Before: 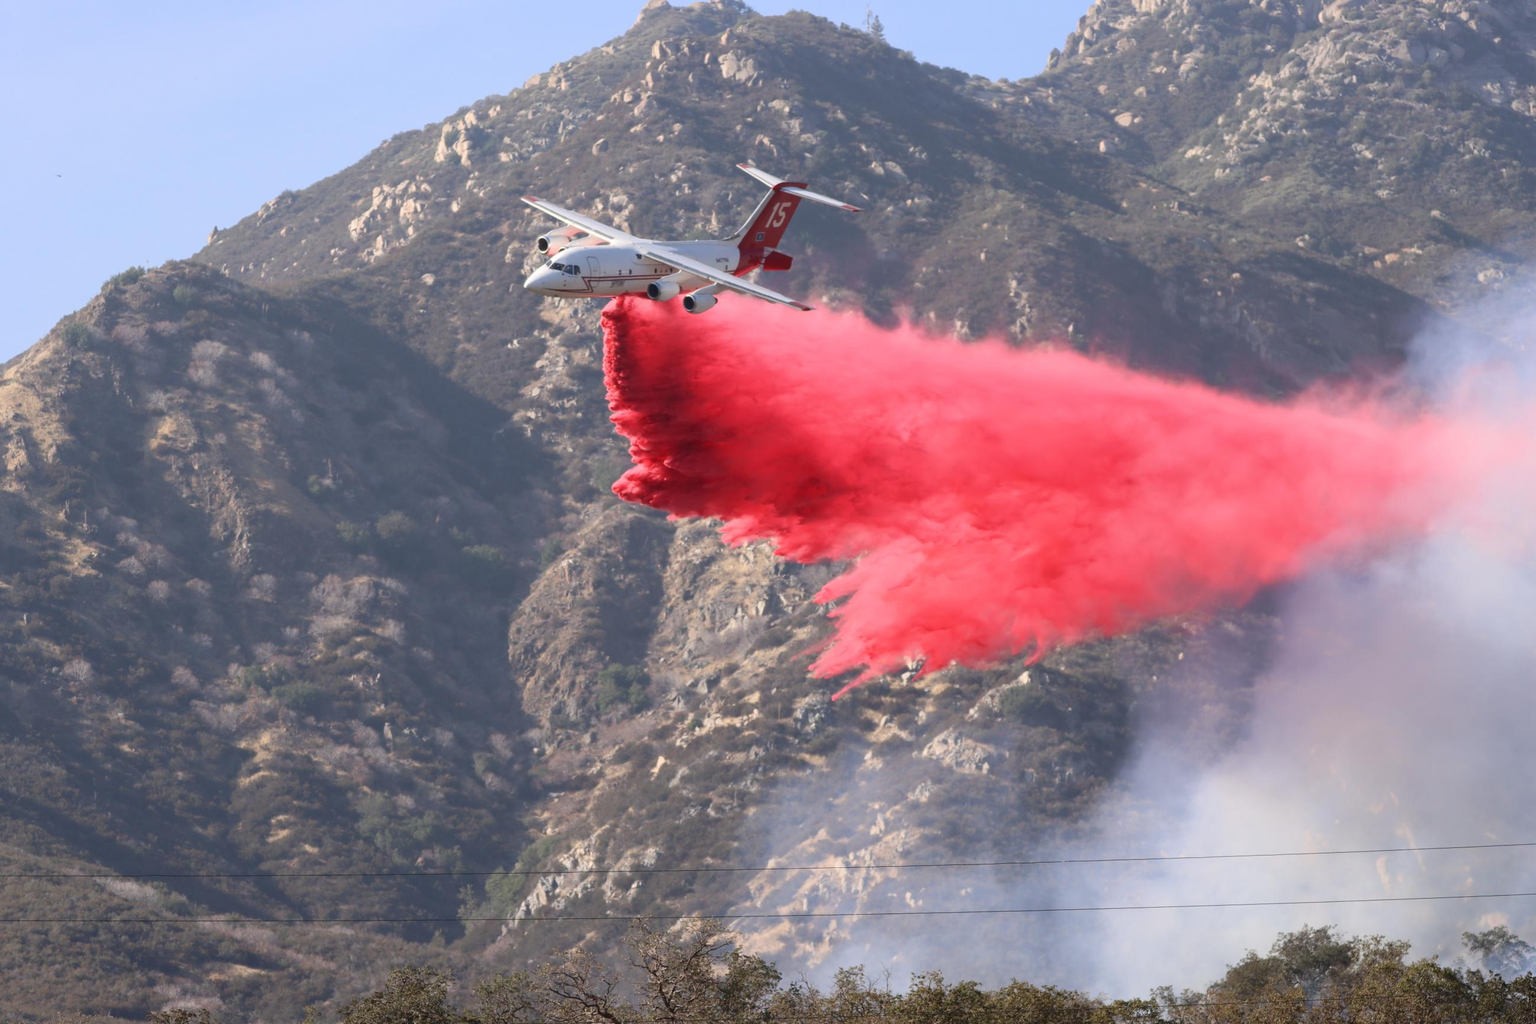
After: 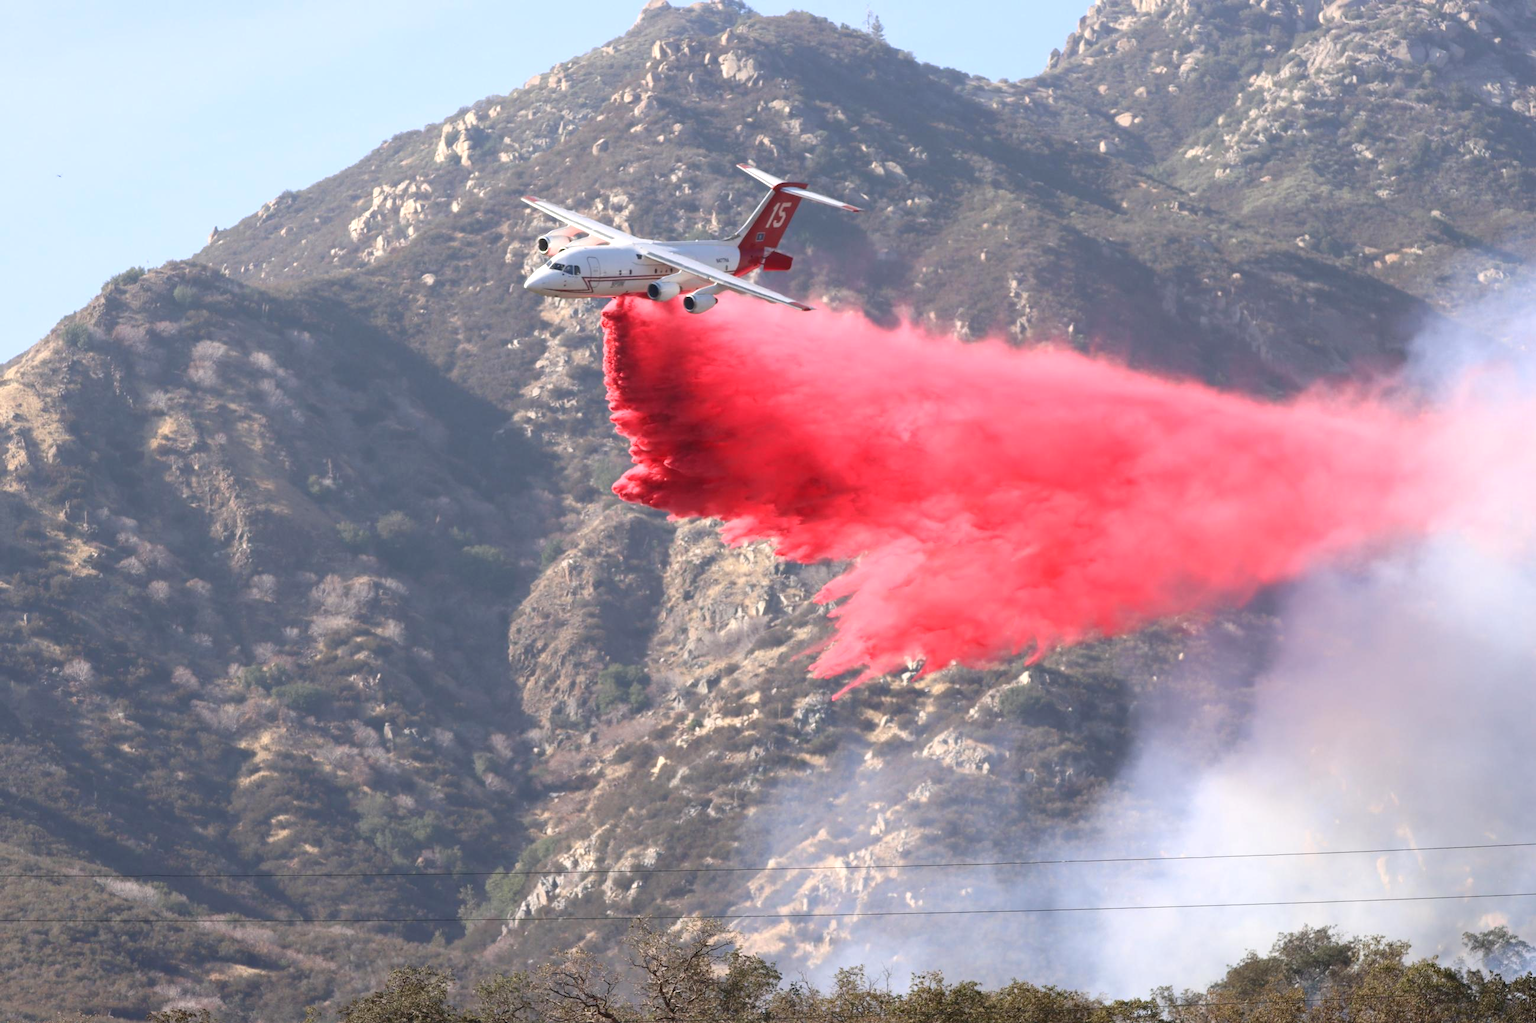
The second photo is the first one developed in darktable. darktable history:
exposure: exposure 0.424 EV, compensate highlight preservation false
